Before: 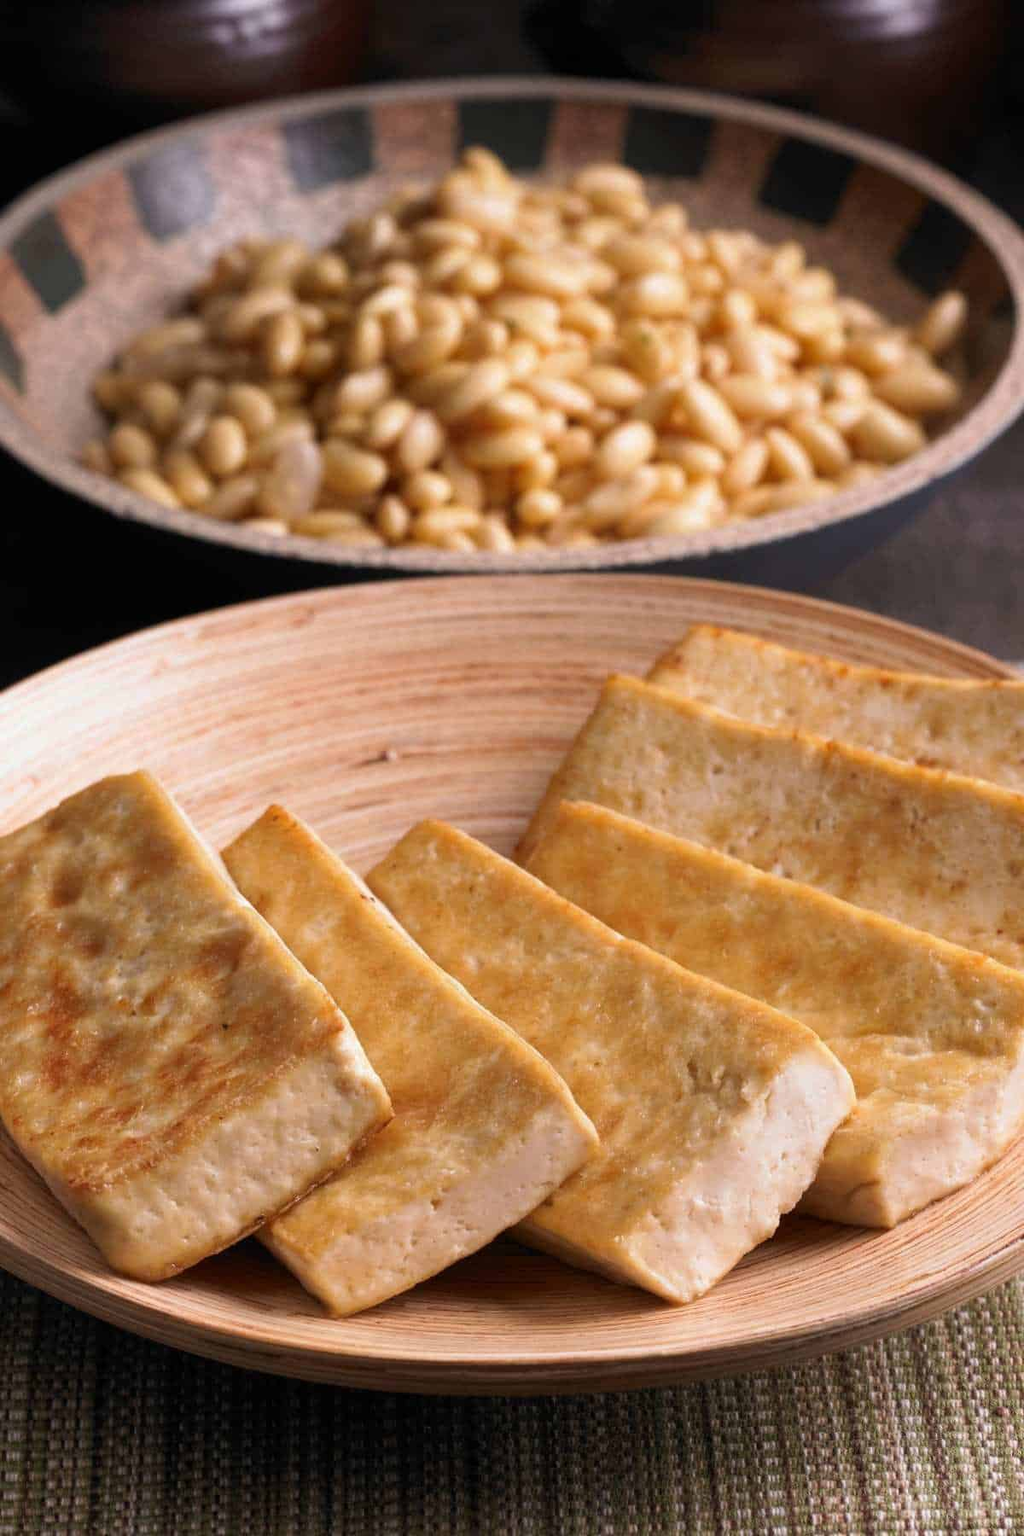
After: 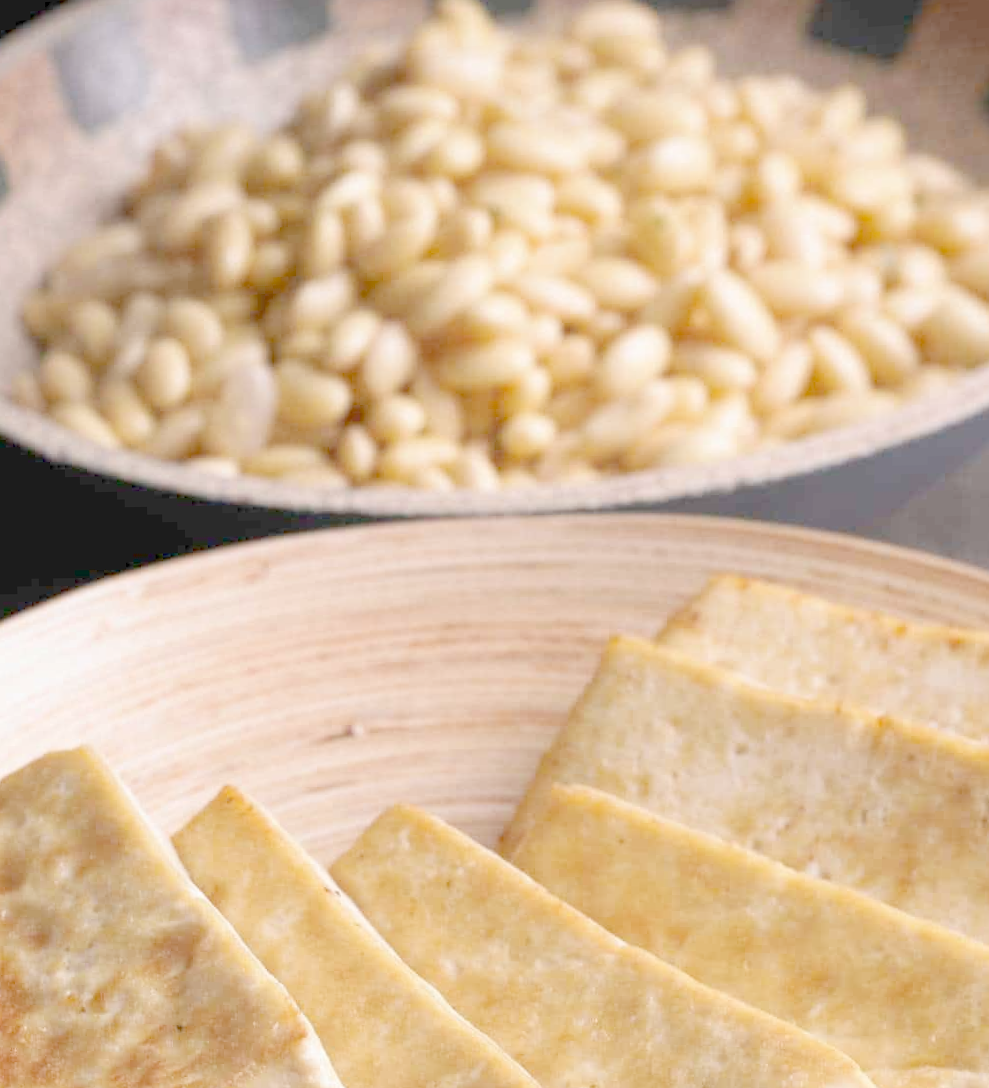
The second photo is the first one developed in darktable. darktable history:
rotate and perspective: rotation 0.062°, lens shift (vertical) 0.115, lens shift (horizontal) -0.133, crop left 0.047, crop right 0.94, crop top 0.061, crop bottom 0.94
crop: left 3.015%, top 8.969%, right 9.647%, bottom 26.457%
